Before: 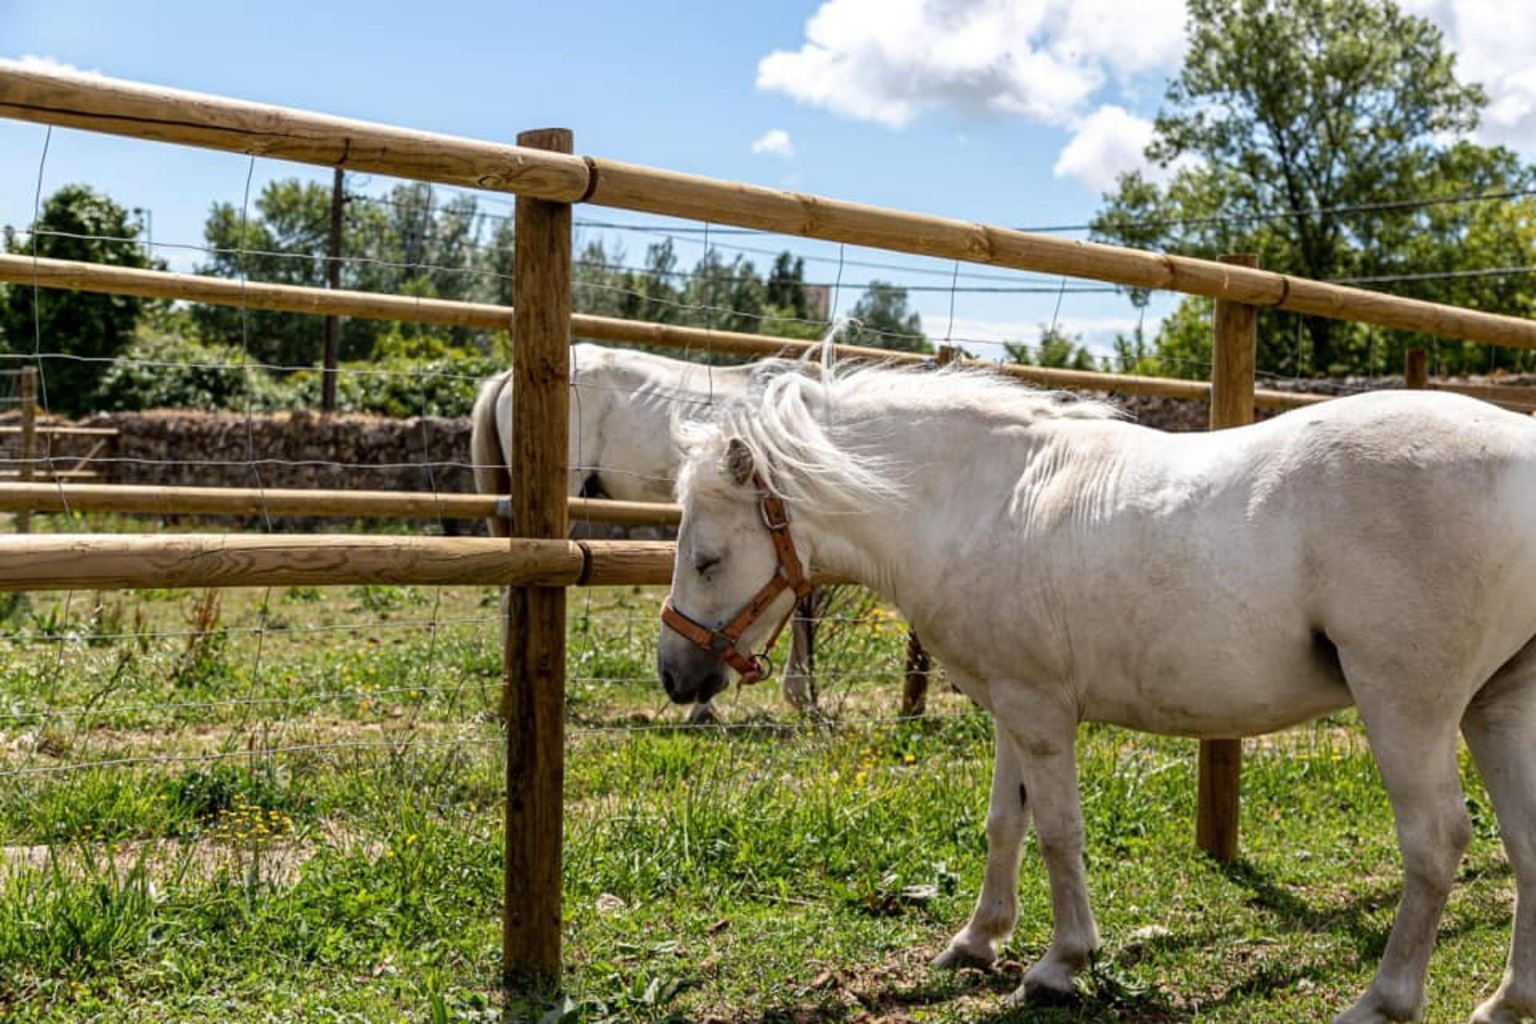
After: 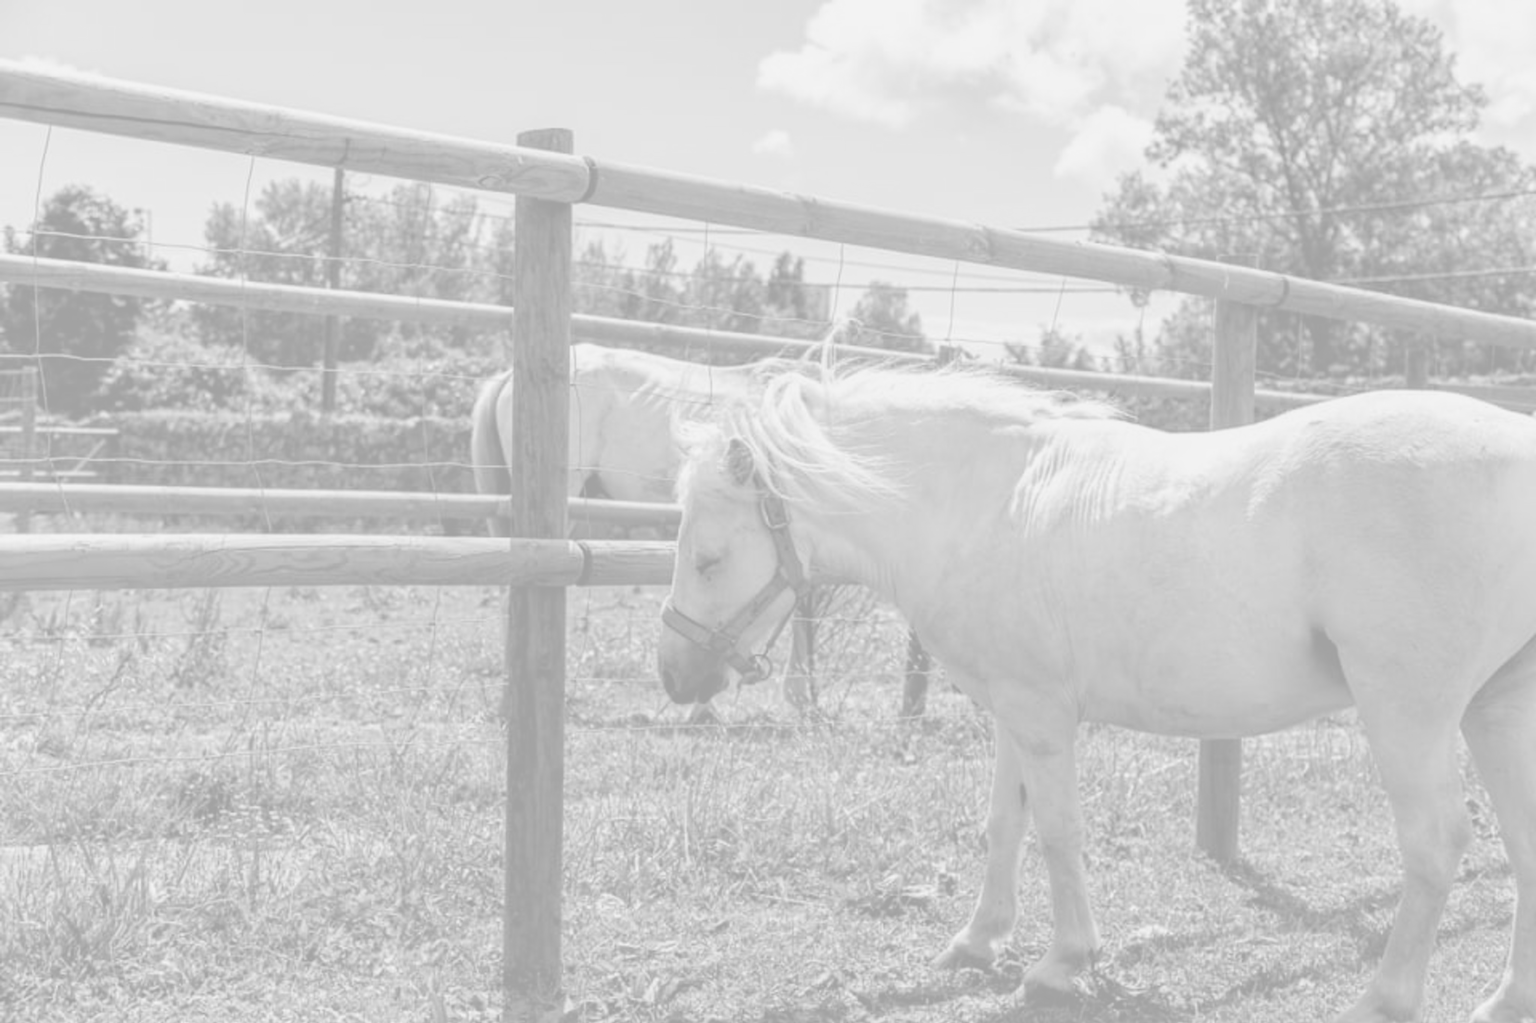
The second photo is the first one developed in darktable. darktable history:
colorize: hue 331.2°, saturation 75%, source mix 30.28%, lightness 70.52%, version 1
white balance: red 0.986, blue 1.01
contrast brightness saturation: contrast 0.03, brightness -0.04
monochrome: a 32, b 64, size 2.3
